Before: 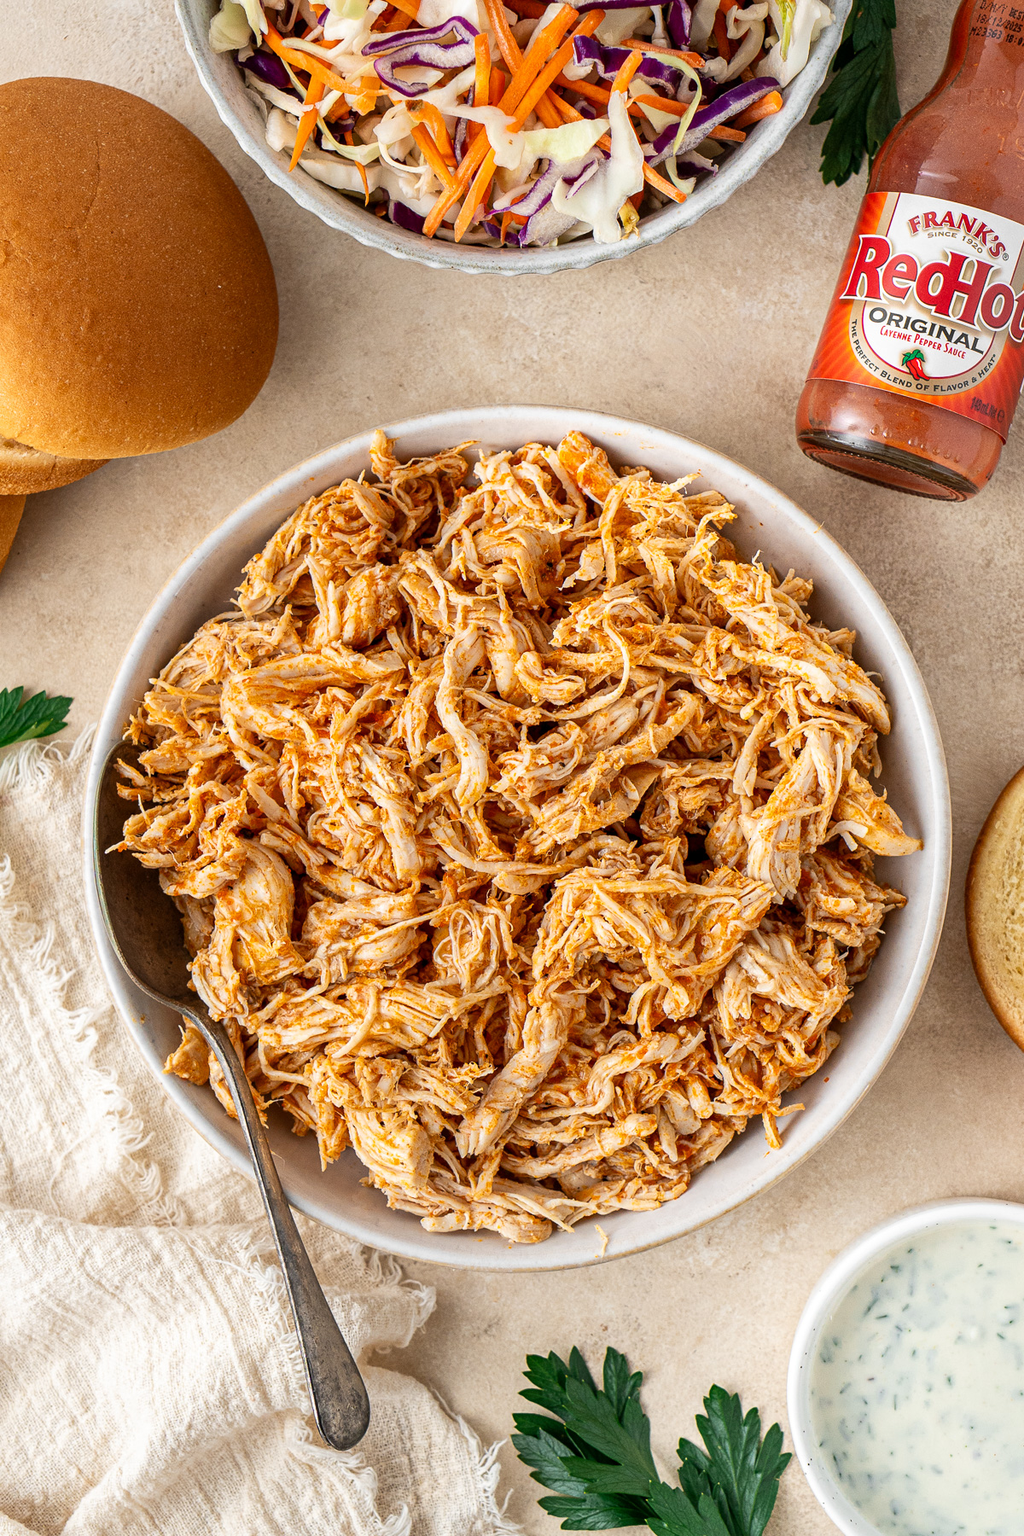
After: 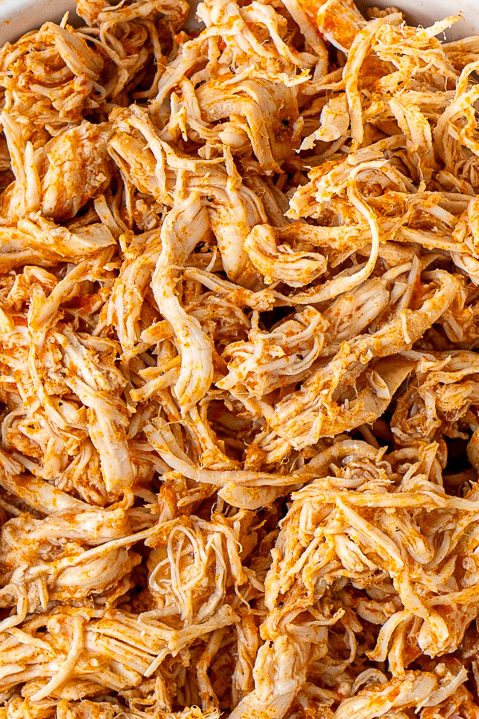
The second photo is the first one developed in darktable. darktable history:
crop: left 30%, top 30%, right 30%, bottom 30%
tone equalizer: on, module defaults
